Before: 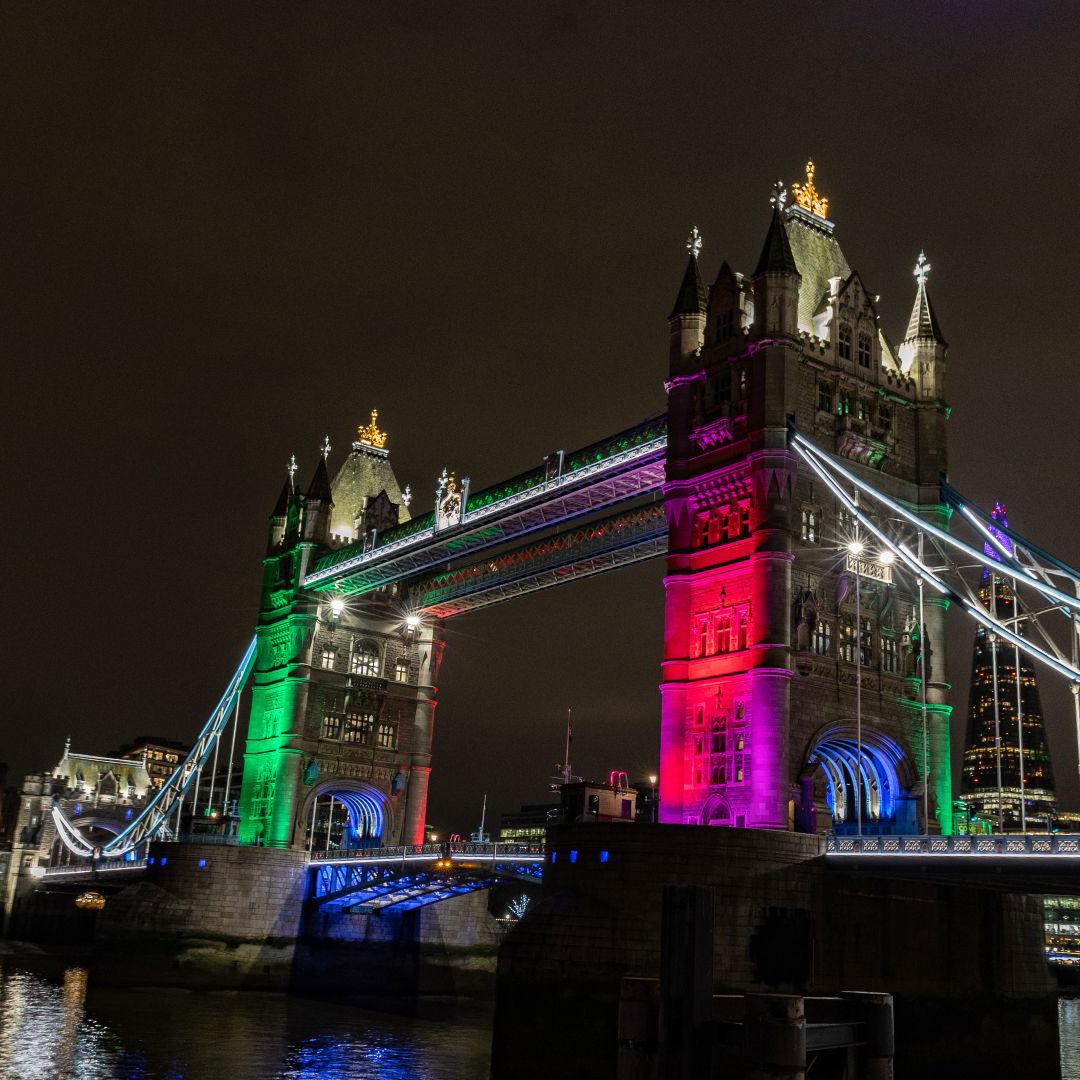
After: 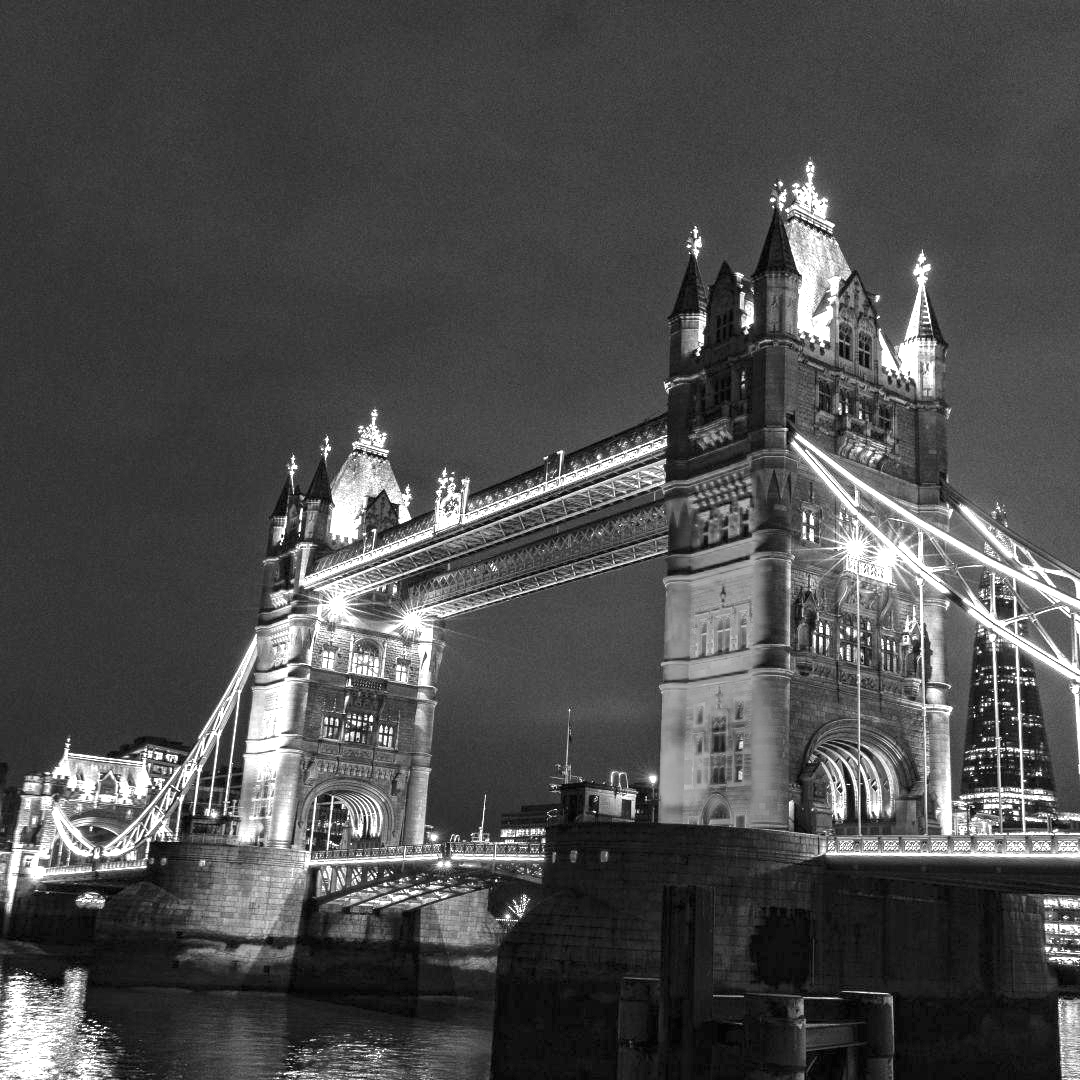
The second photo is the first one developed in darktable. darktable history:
monochrome: size 1
exposure: black level correction 0, exposure 1.9 EV, compensate highlight preservation false
